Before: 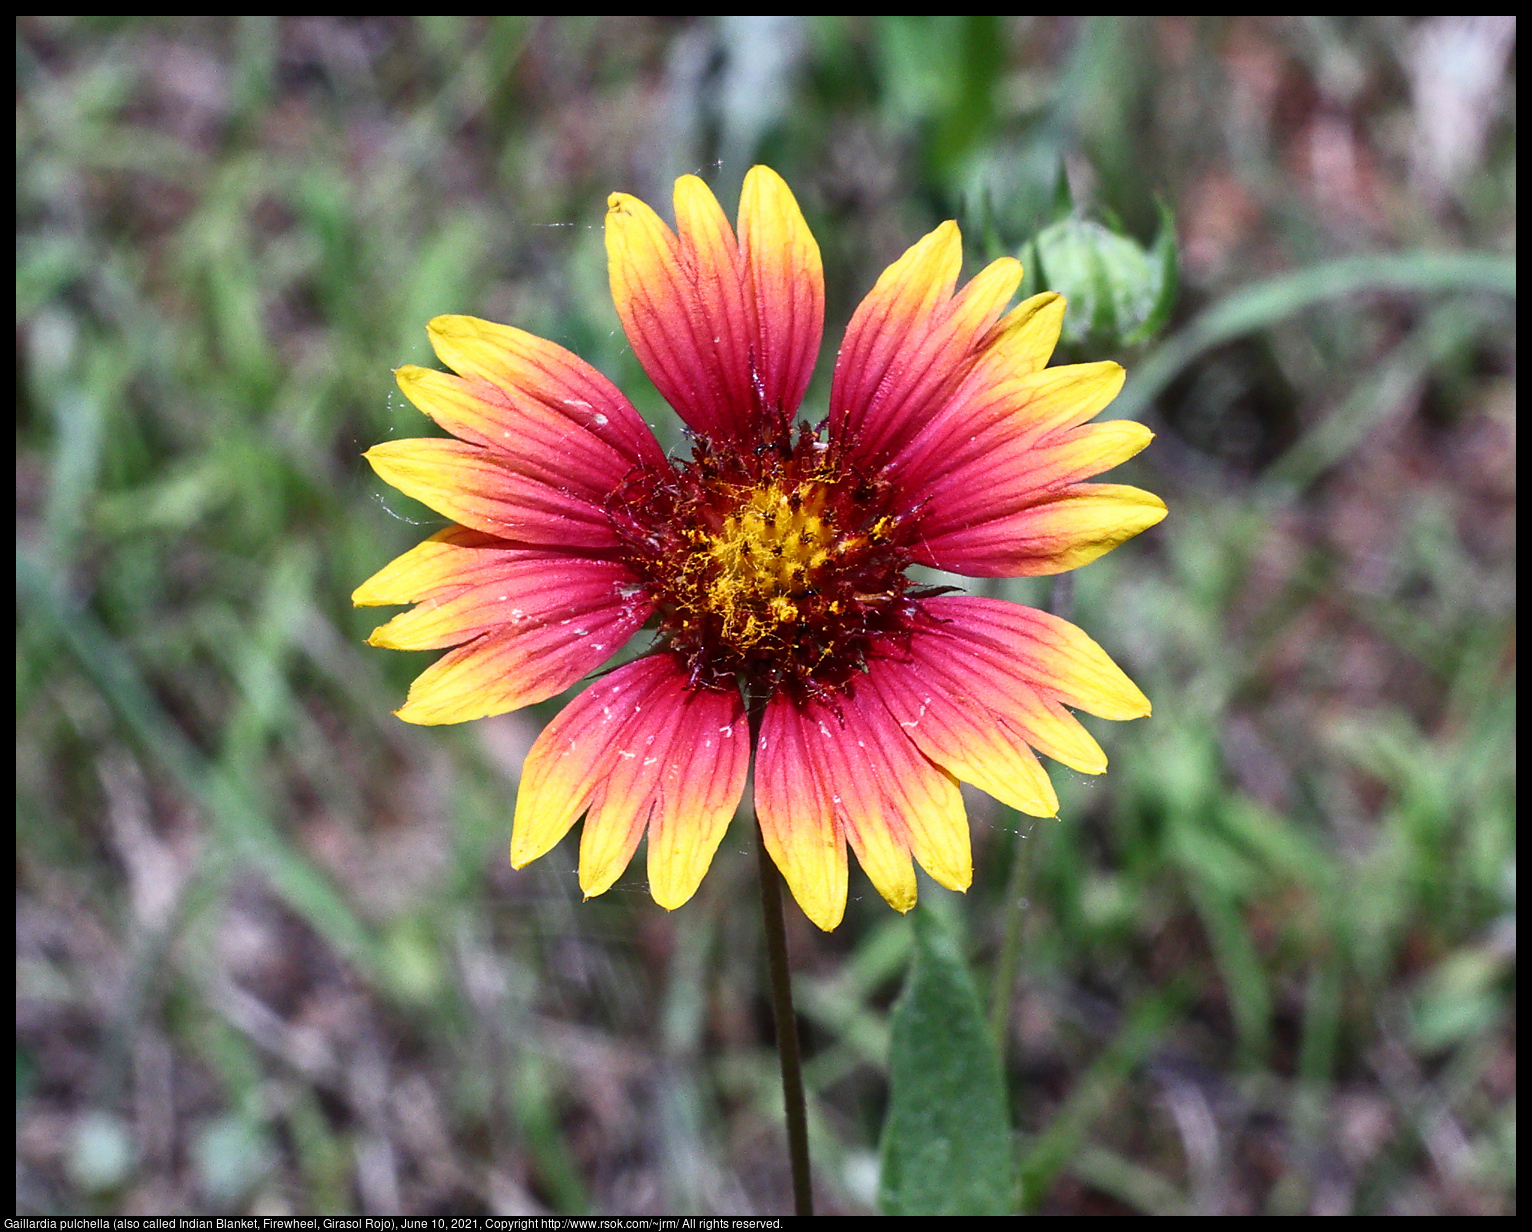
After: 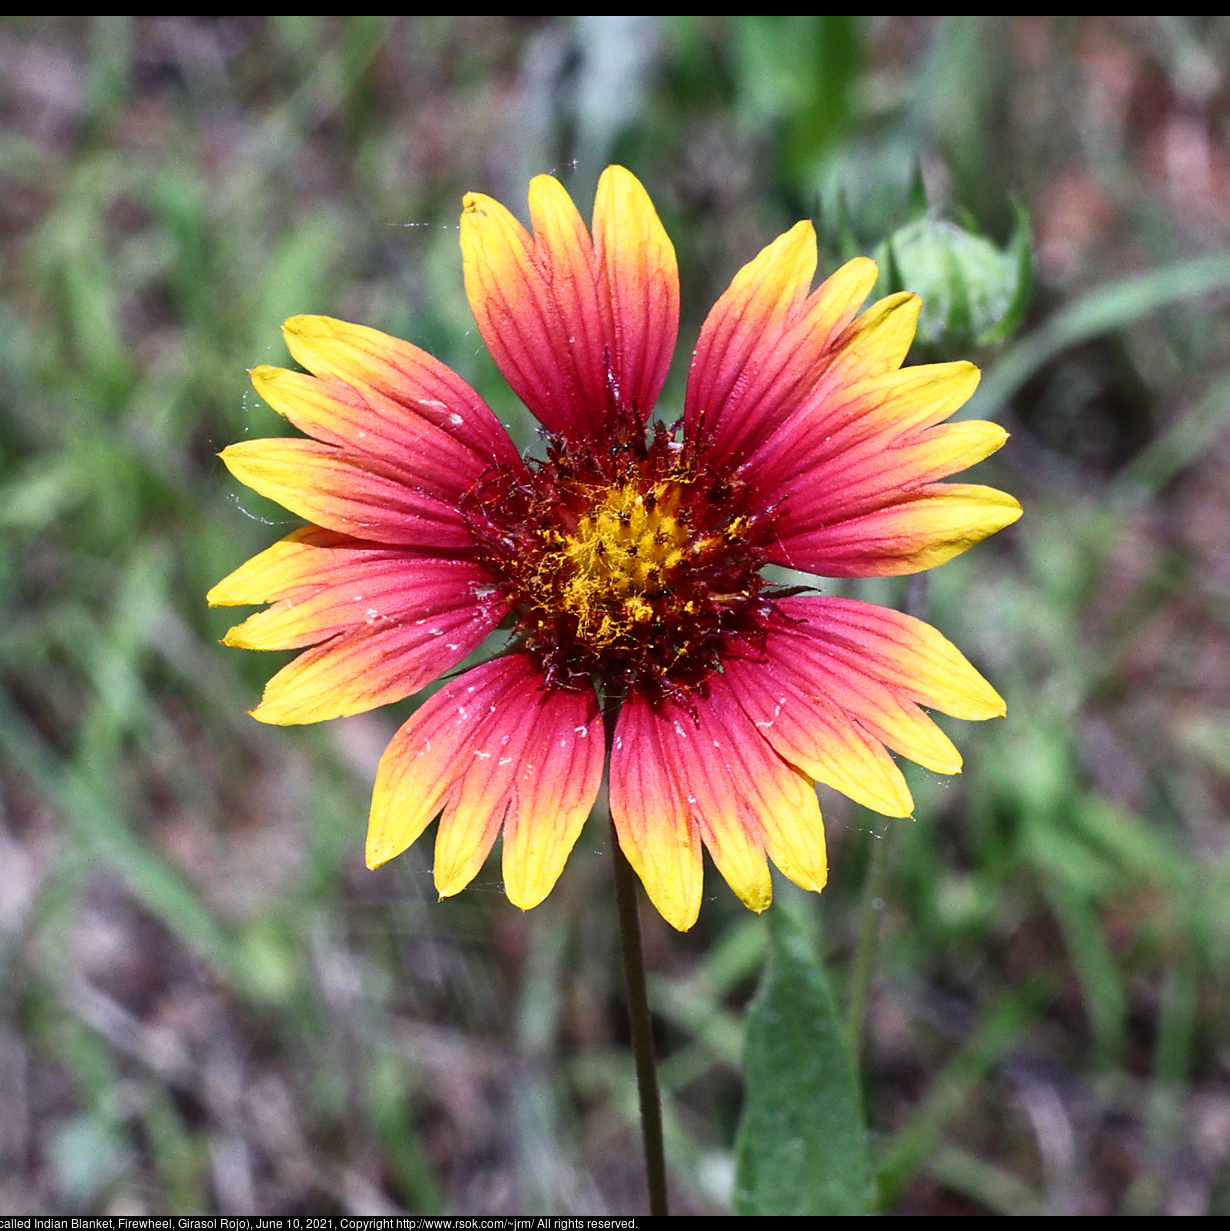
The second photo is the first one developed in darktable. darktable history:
crop and rotate: left 9.518%, right 10.132%
